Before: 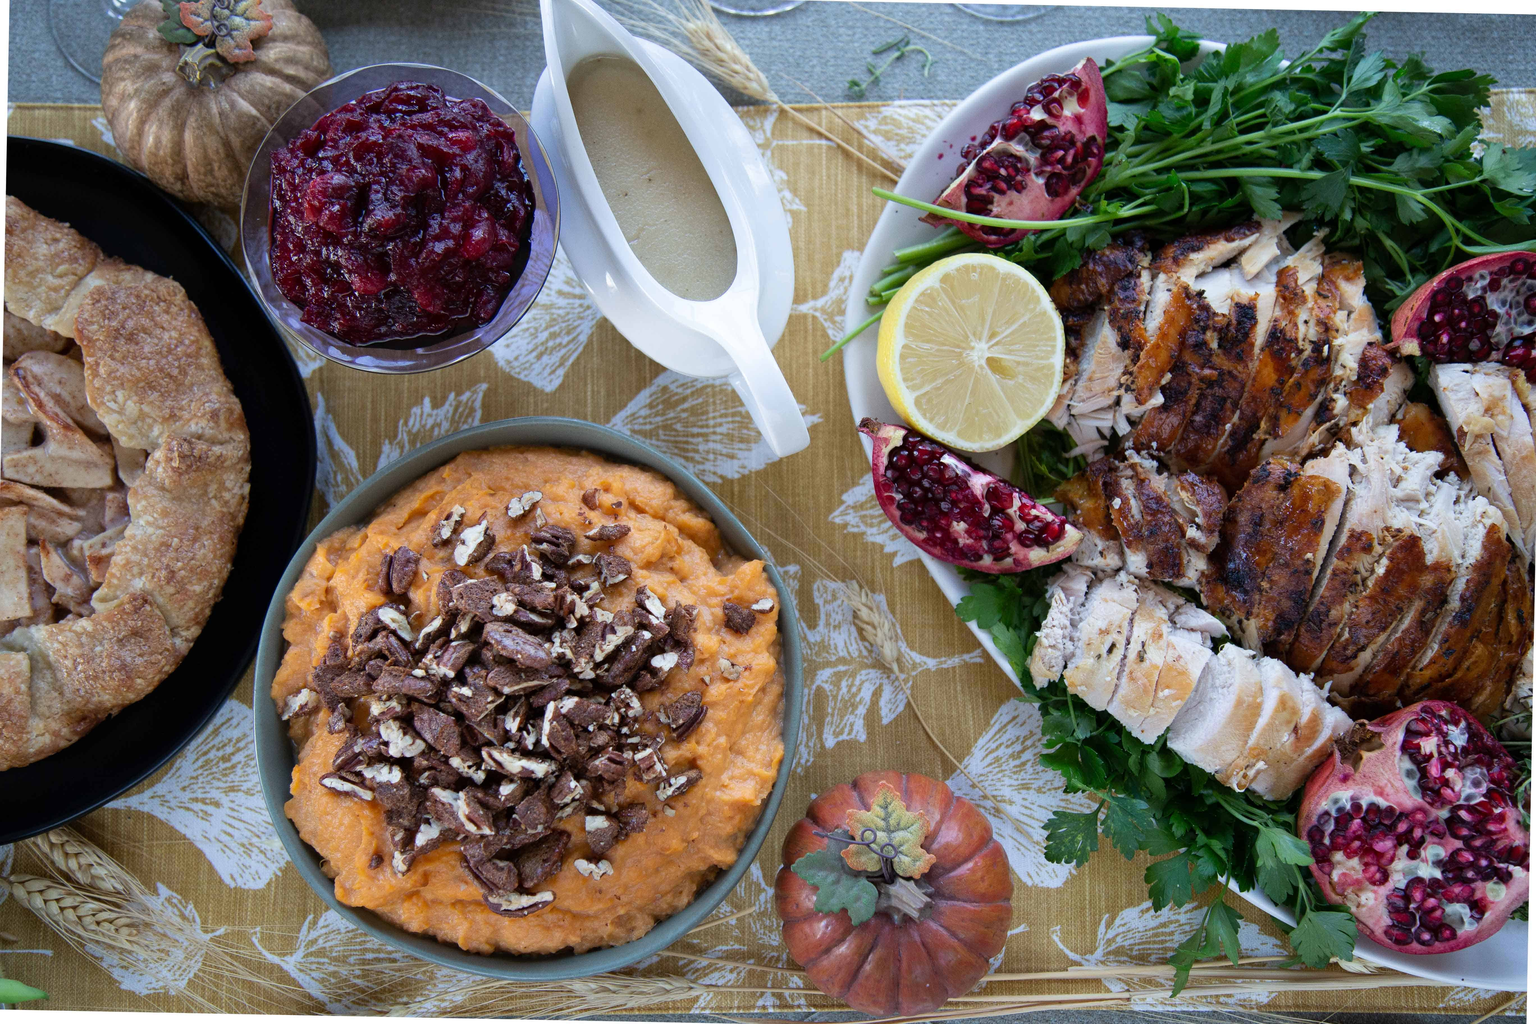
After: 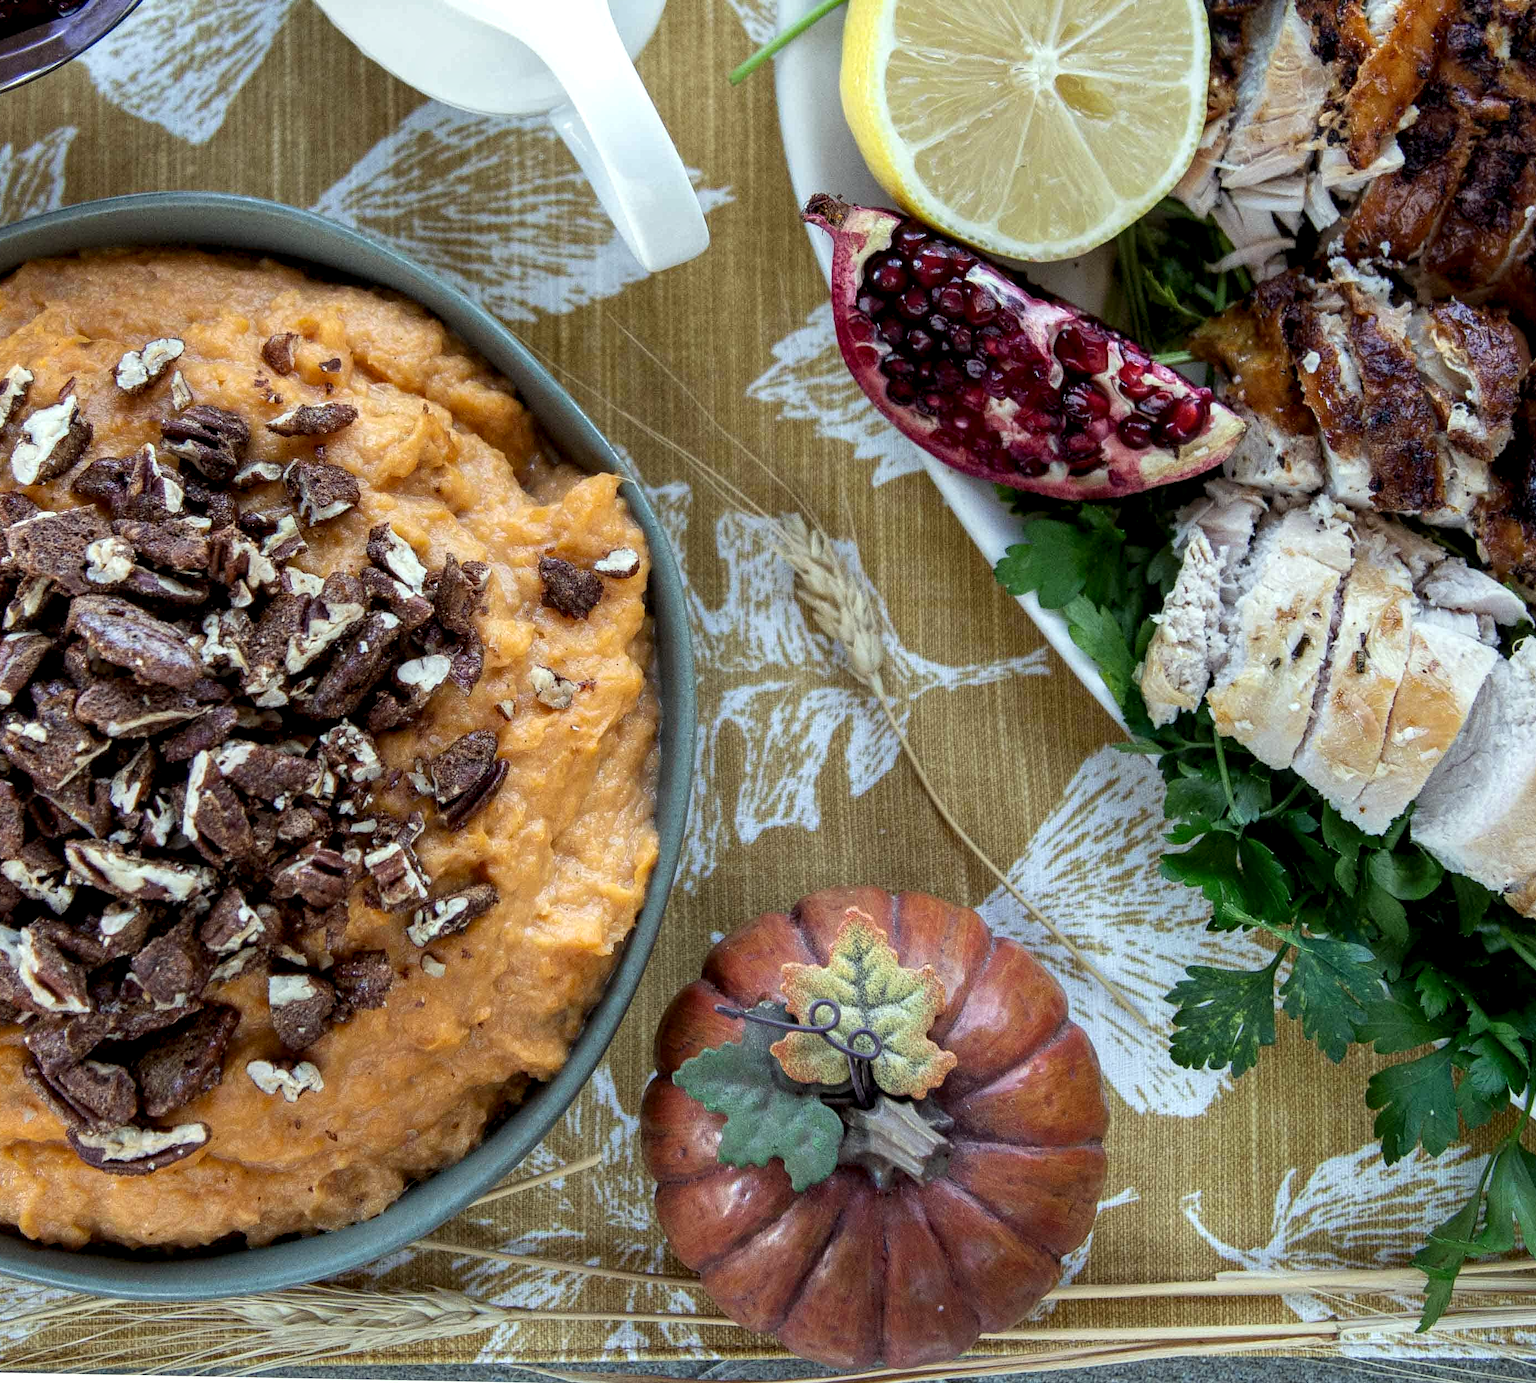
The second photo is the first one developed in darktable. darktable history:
crop and rotate: left 29.237%, top 31.152%, right 19.807%
local contrast: detail 150%
color correction: highlights a* -4.73, highlights b* 5.06, saturation 0.97
